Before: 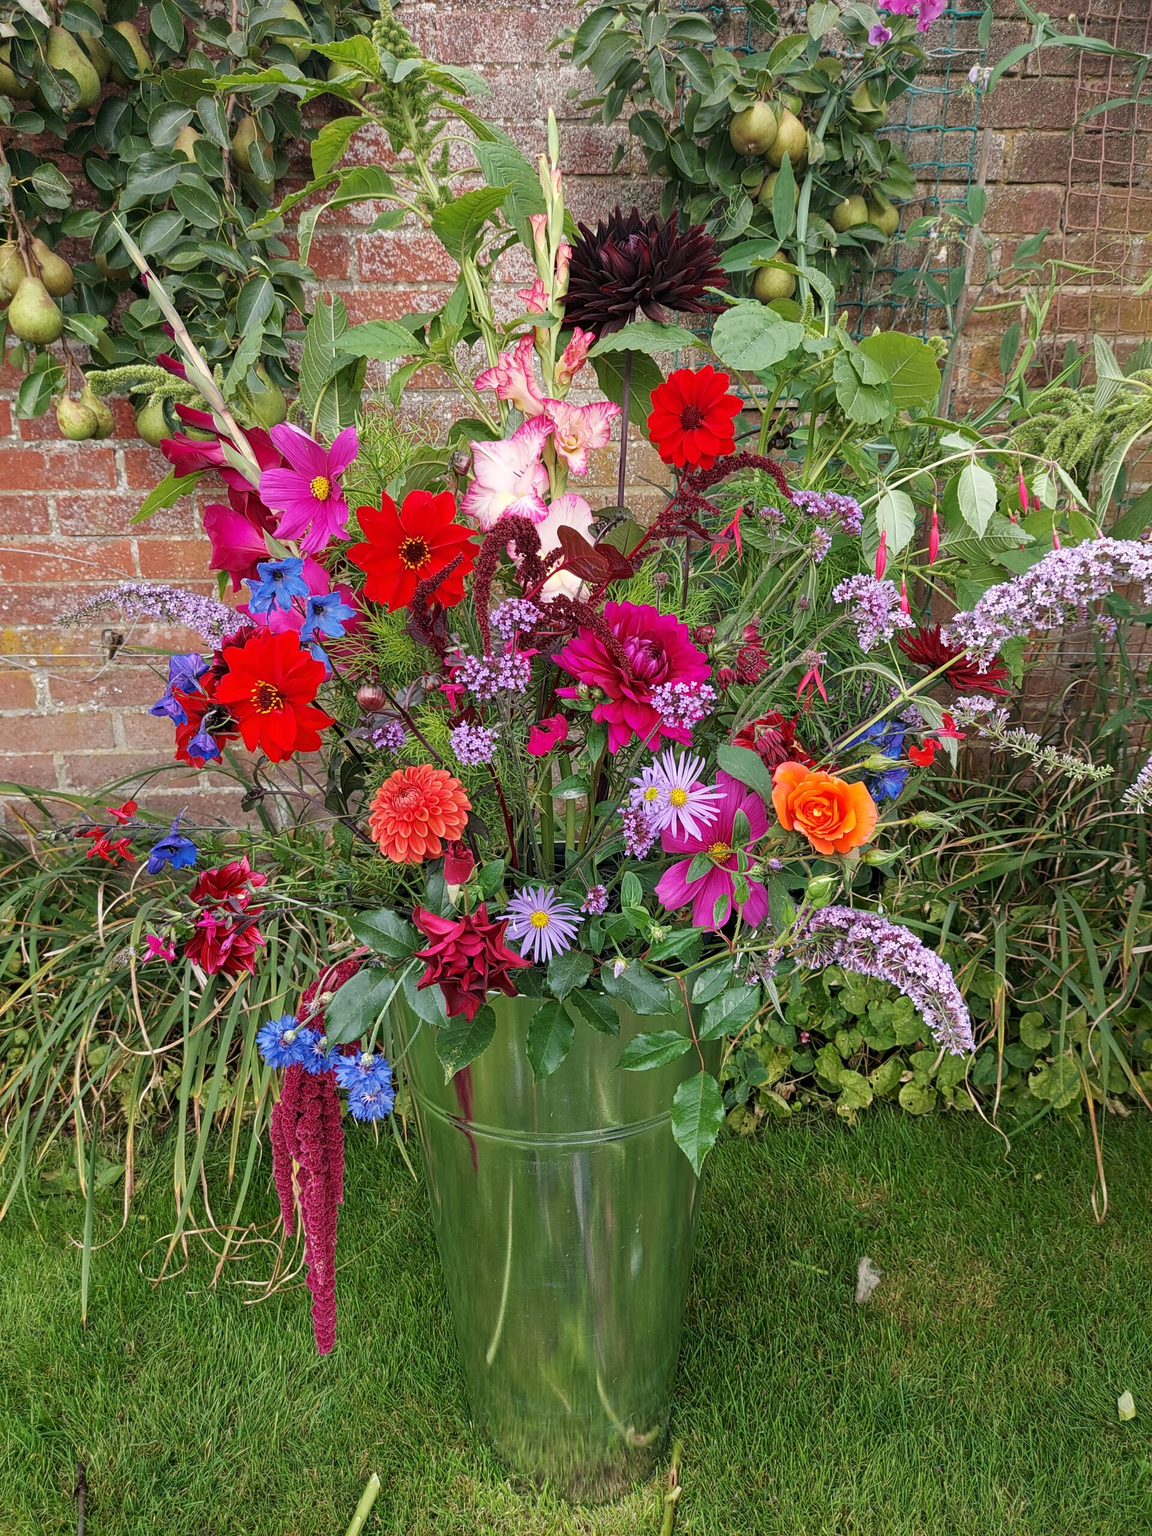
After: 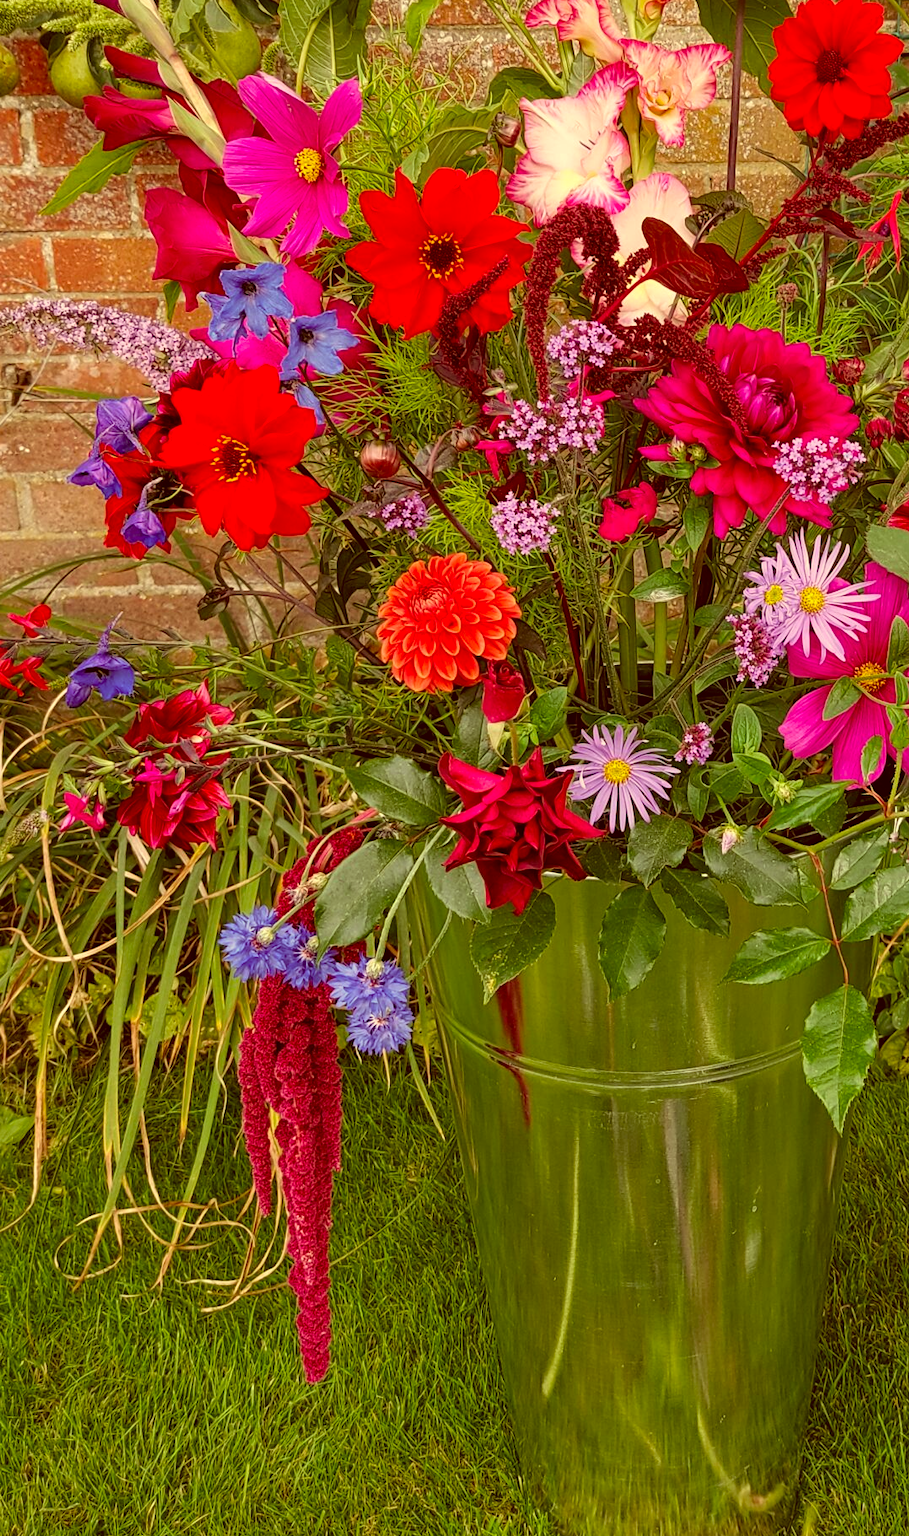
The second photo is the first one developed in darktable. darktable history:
contrast brightness saturation: contrast 0.041, saturation 0.156
shadows and highlights: shadows 33.67, highlights -47.24, compress 49.81%, soften with gaussian
crop: left 8.768%, top 24.152%, right 35.08%, bottom 4.713%
color correction: highlights a* 1.25, highlights b* 24.97, shadows a* 16.1, shadows b* 24.3
